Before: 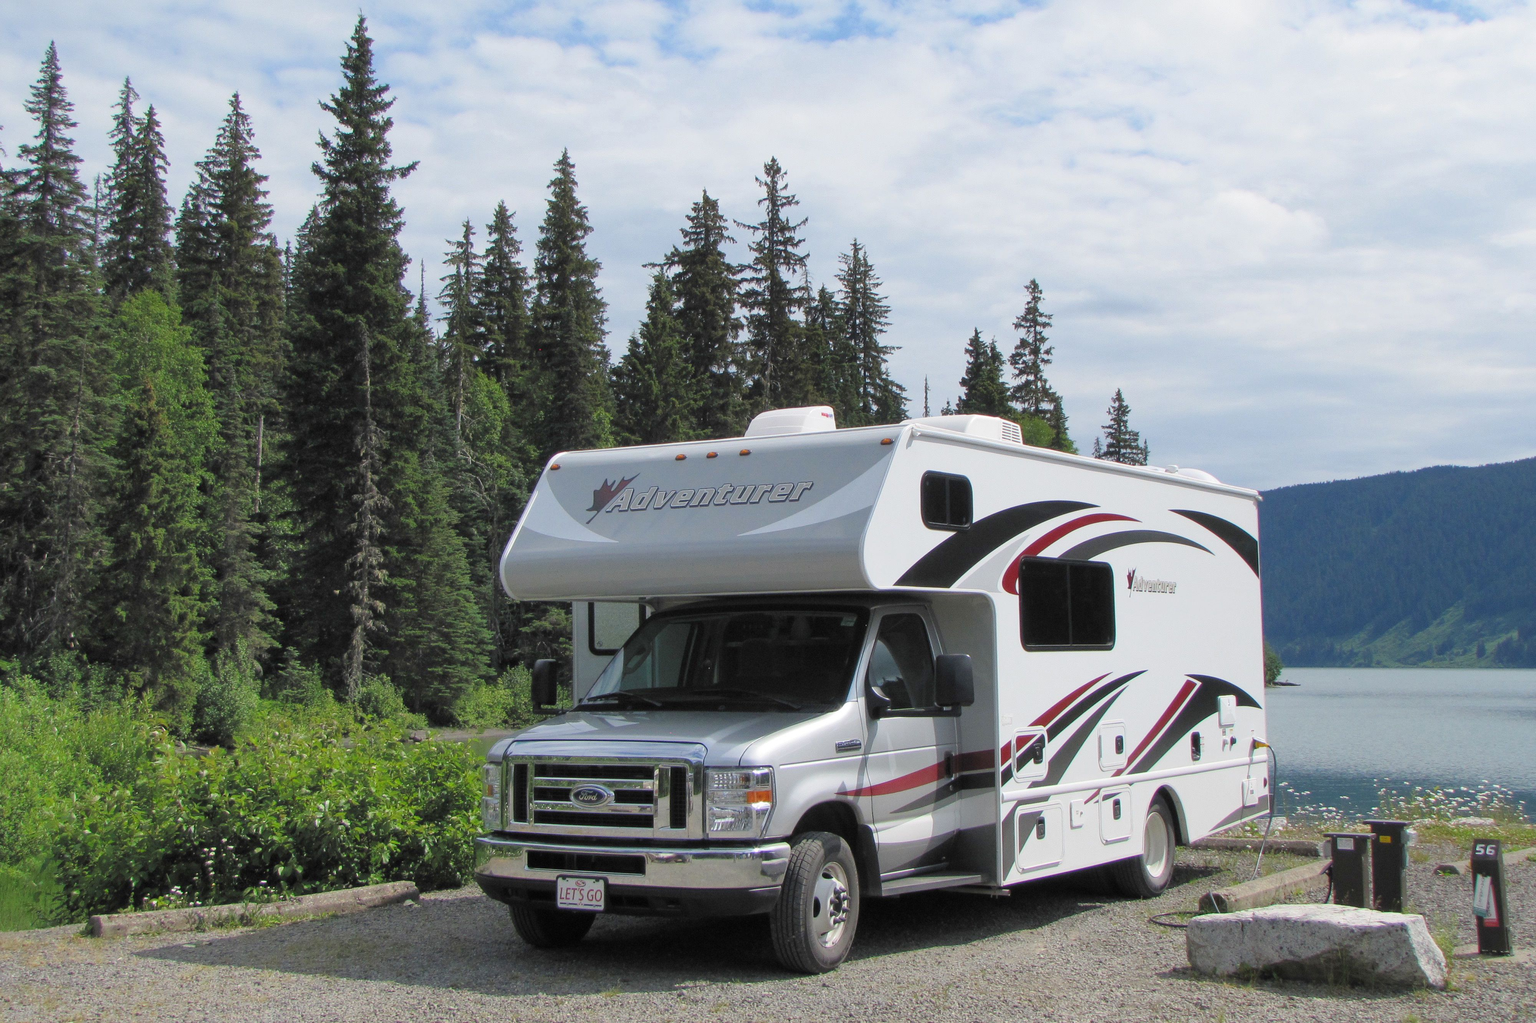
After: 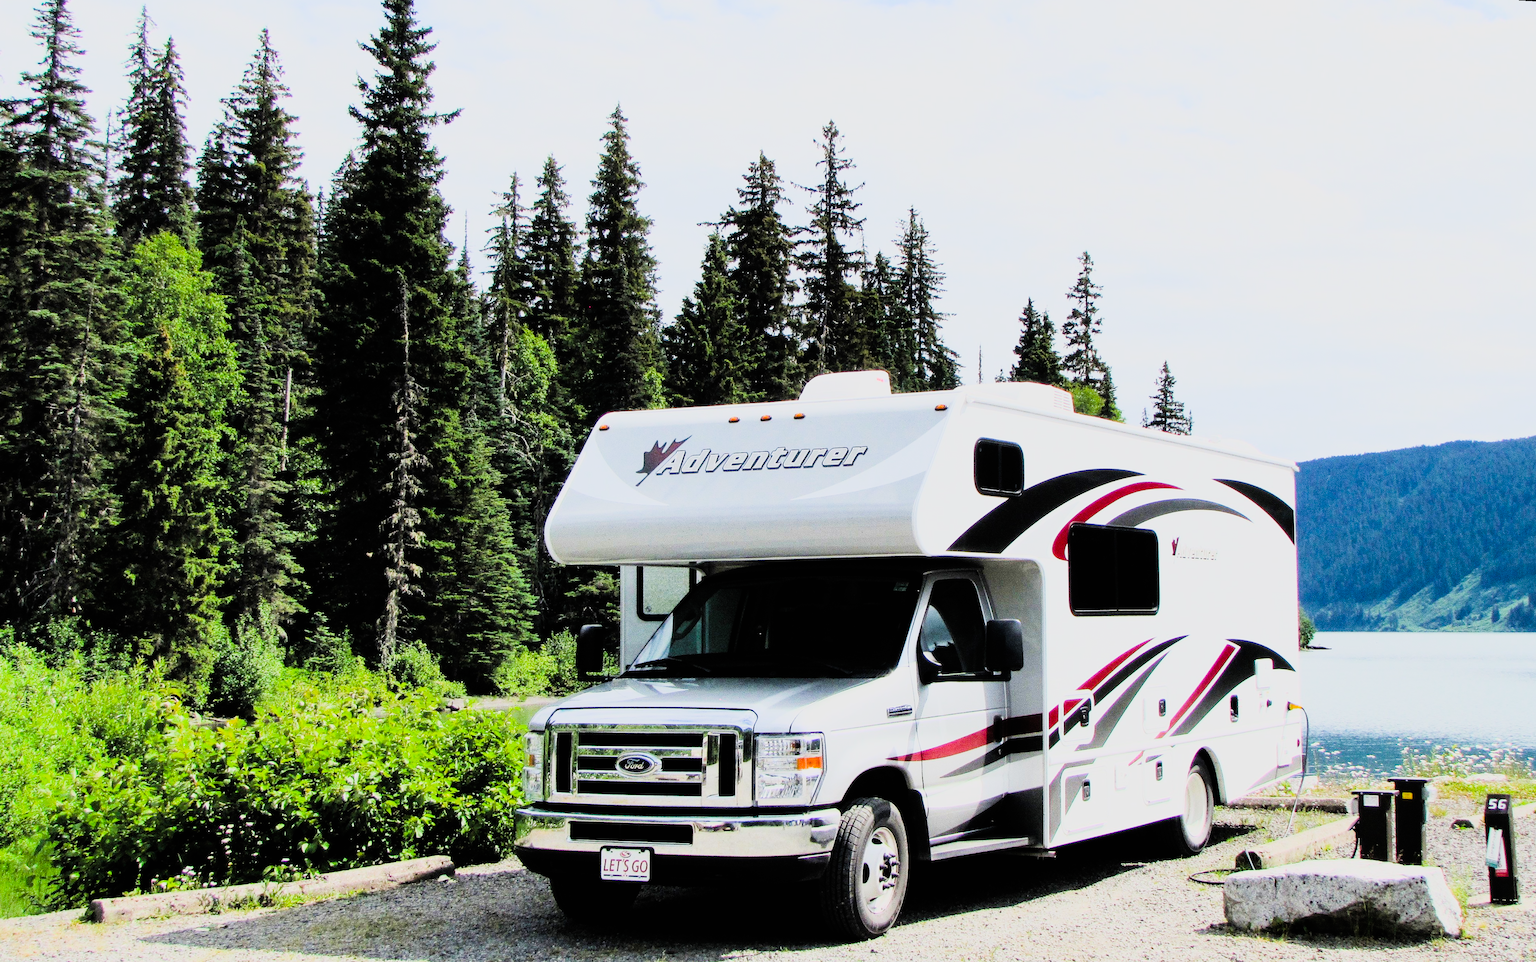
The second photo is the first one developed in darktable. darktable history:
color balance rgb: perceptual saturation grading › global saturation 20%, global vibrance 10%
rotate and perspective: rotation 0.679°, lens shift (horizontal) 0.136, crop left 0.009, crop right 0.991, crop top 0.078, crop bottom 0.95
rgb curve: curves: ch0 [(0, 0) (0.21, 0.15) (0.24, 0.21) (0.5, 0.75) (0.75, 0.96) (0.89, 0.99) (1, 1)]; ch1 [(0, 0.02) (0.21, 0.13) (0.25, 0.2) (0.5, 0.67) (0.75, 0.9) (0.89, 0.97) (1, 1)]; ch2 [(0, 0.02) (0.21, 0.13) (0.25, 0.2) (0.5, 0.67) (0.75, 0.9) (0.89, 0.97) (1, 1)], compensate middle gray true
sigmoid: contrast 1.8
